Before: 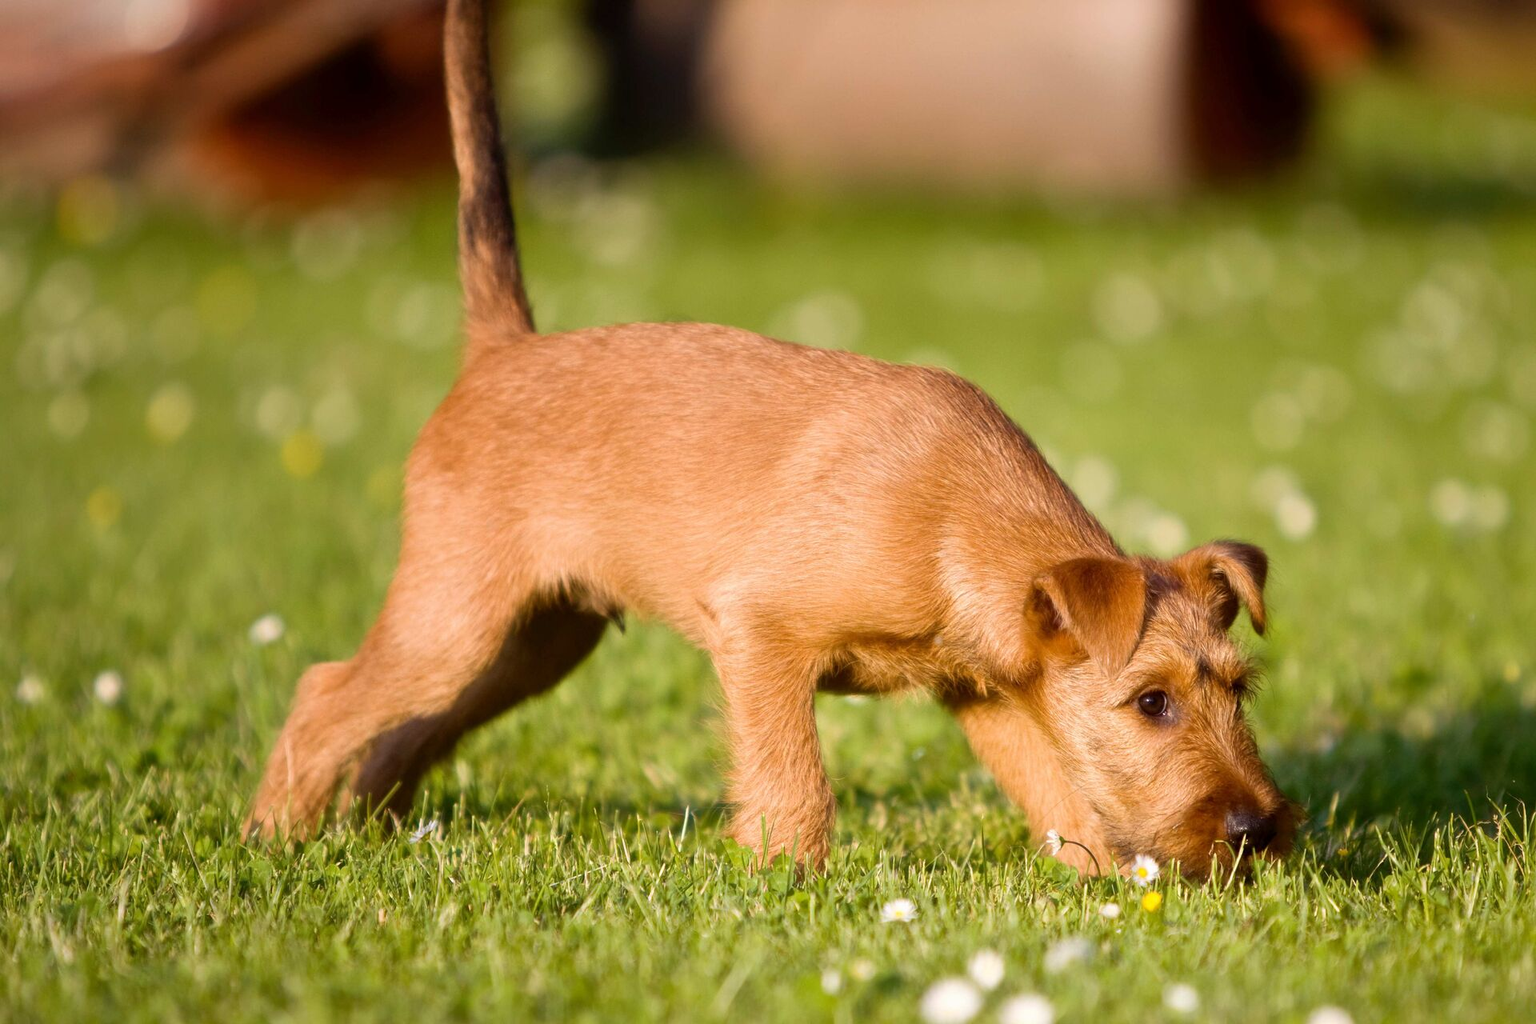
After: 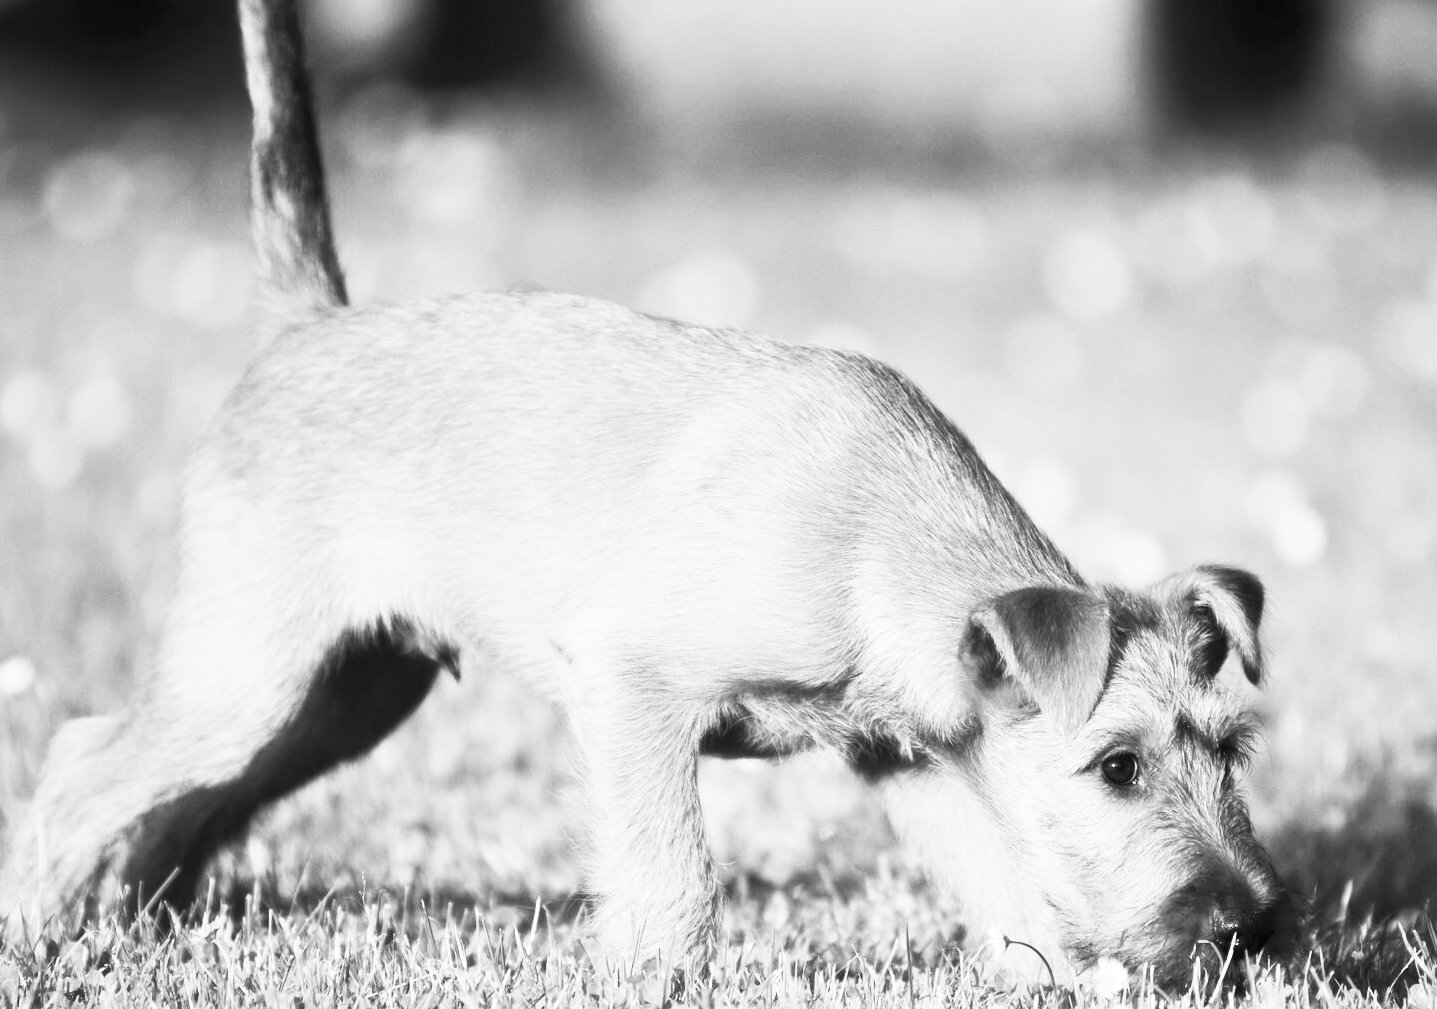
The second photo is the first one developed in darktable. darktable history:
crop: left 16.768%, top 8.653%, right 8.362%, bottom 12.485%
color balance rgb: perceptual saturation grading › global saturation 30%, global vibrance 20%
contrast brightness saturation: contrast 0.53, brightness 0.47, saturation -1
